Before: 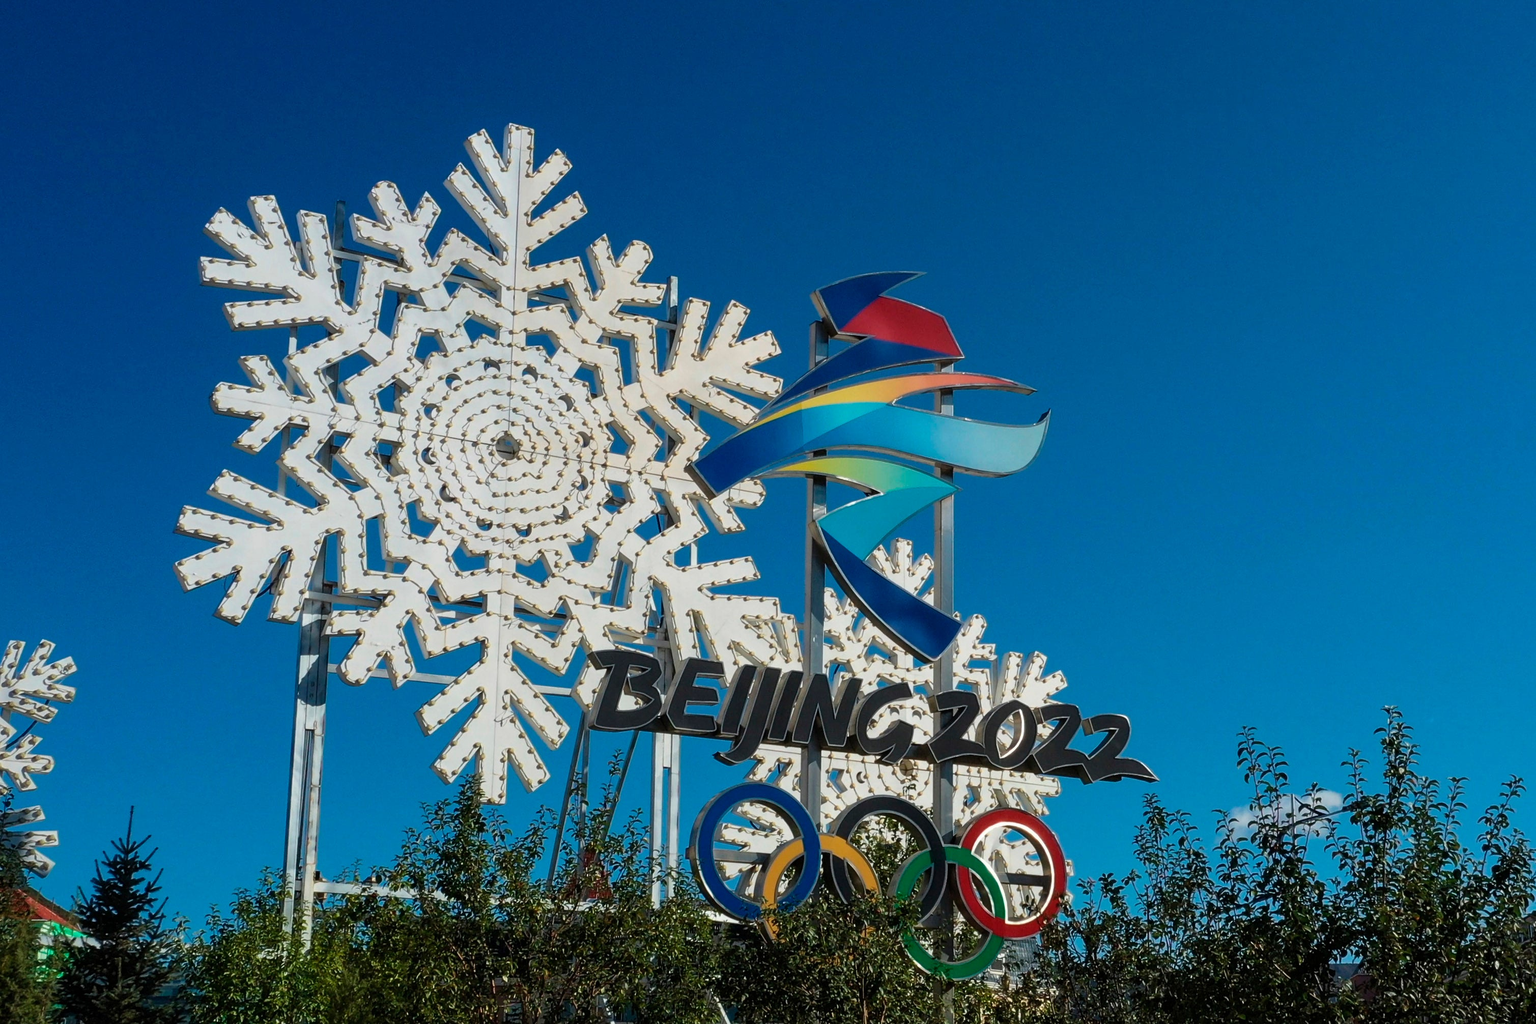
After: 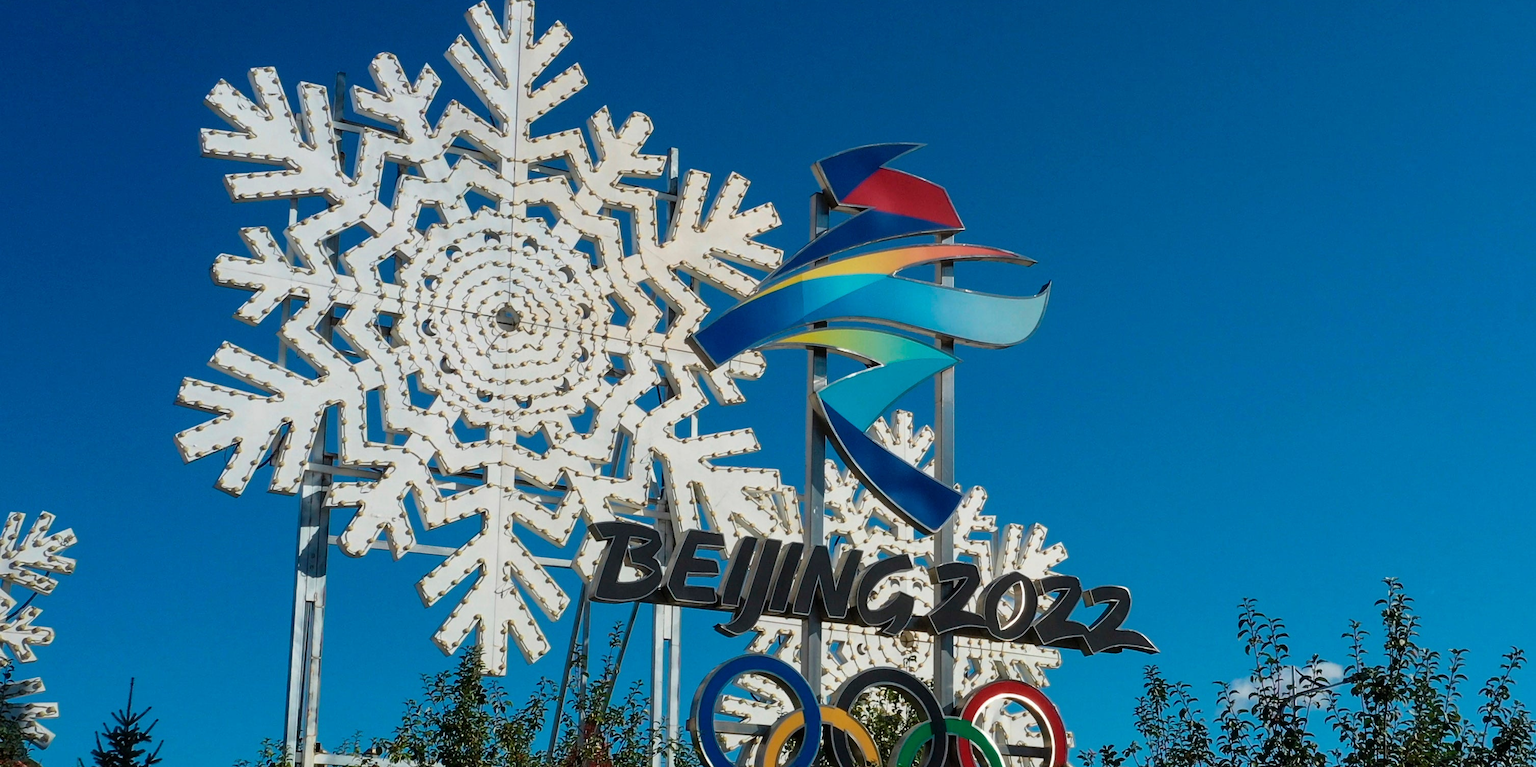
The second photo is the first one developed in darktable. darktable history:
crop and rotate: top 12.639%, bottom 12.427%
